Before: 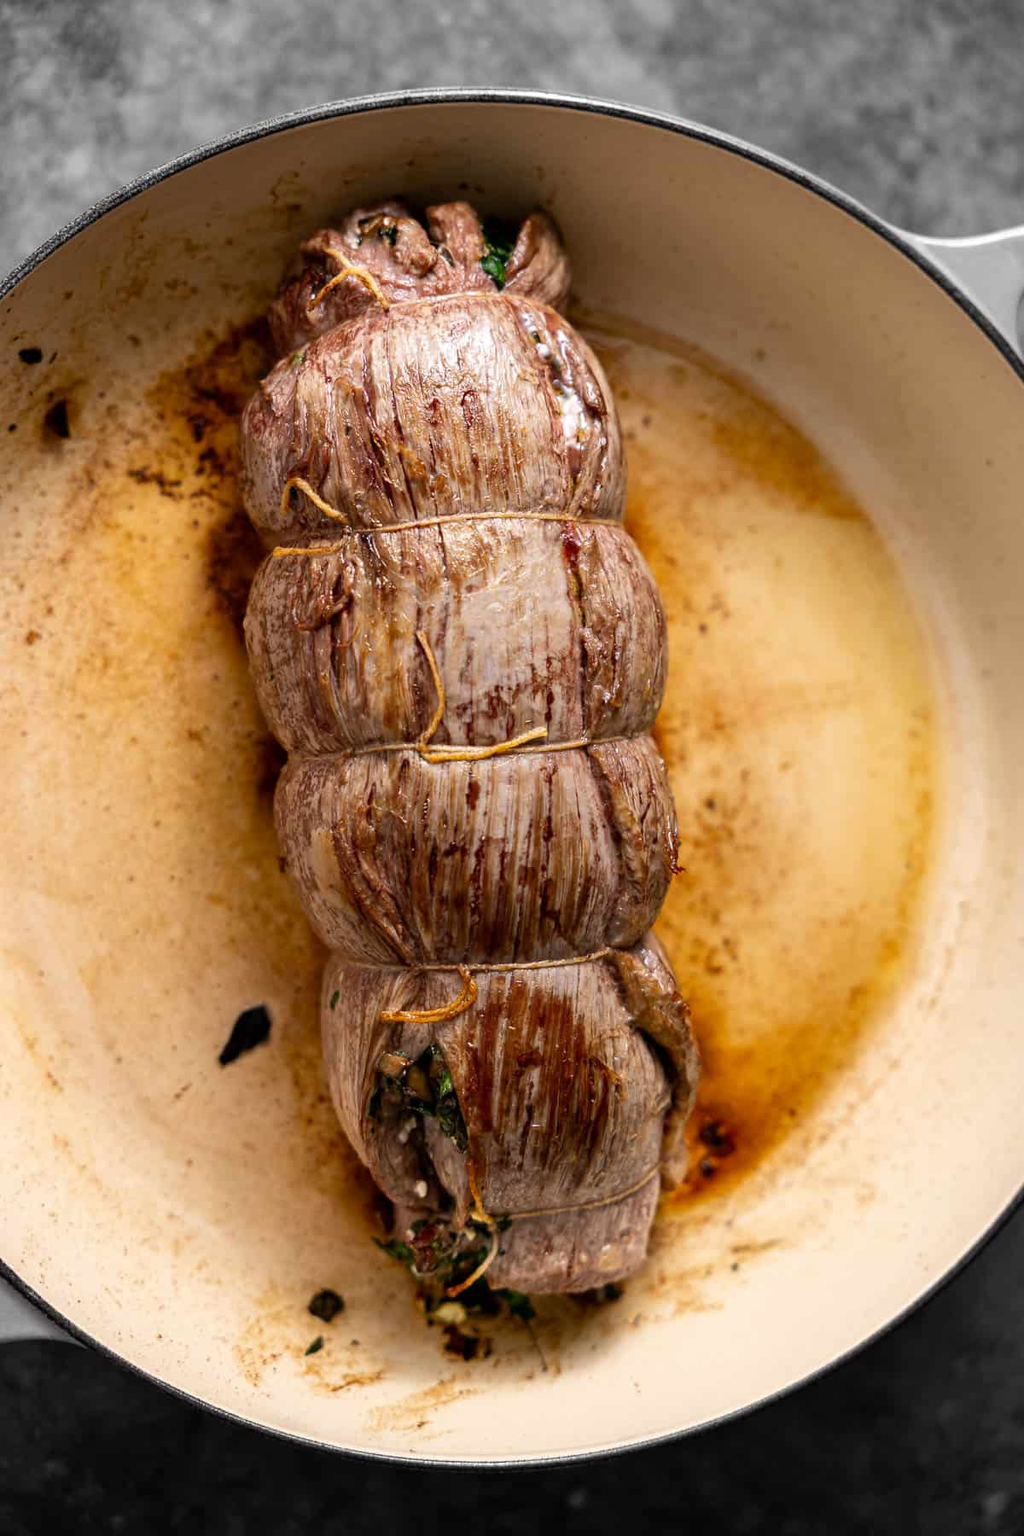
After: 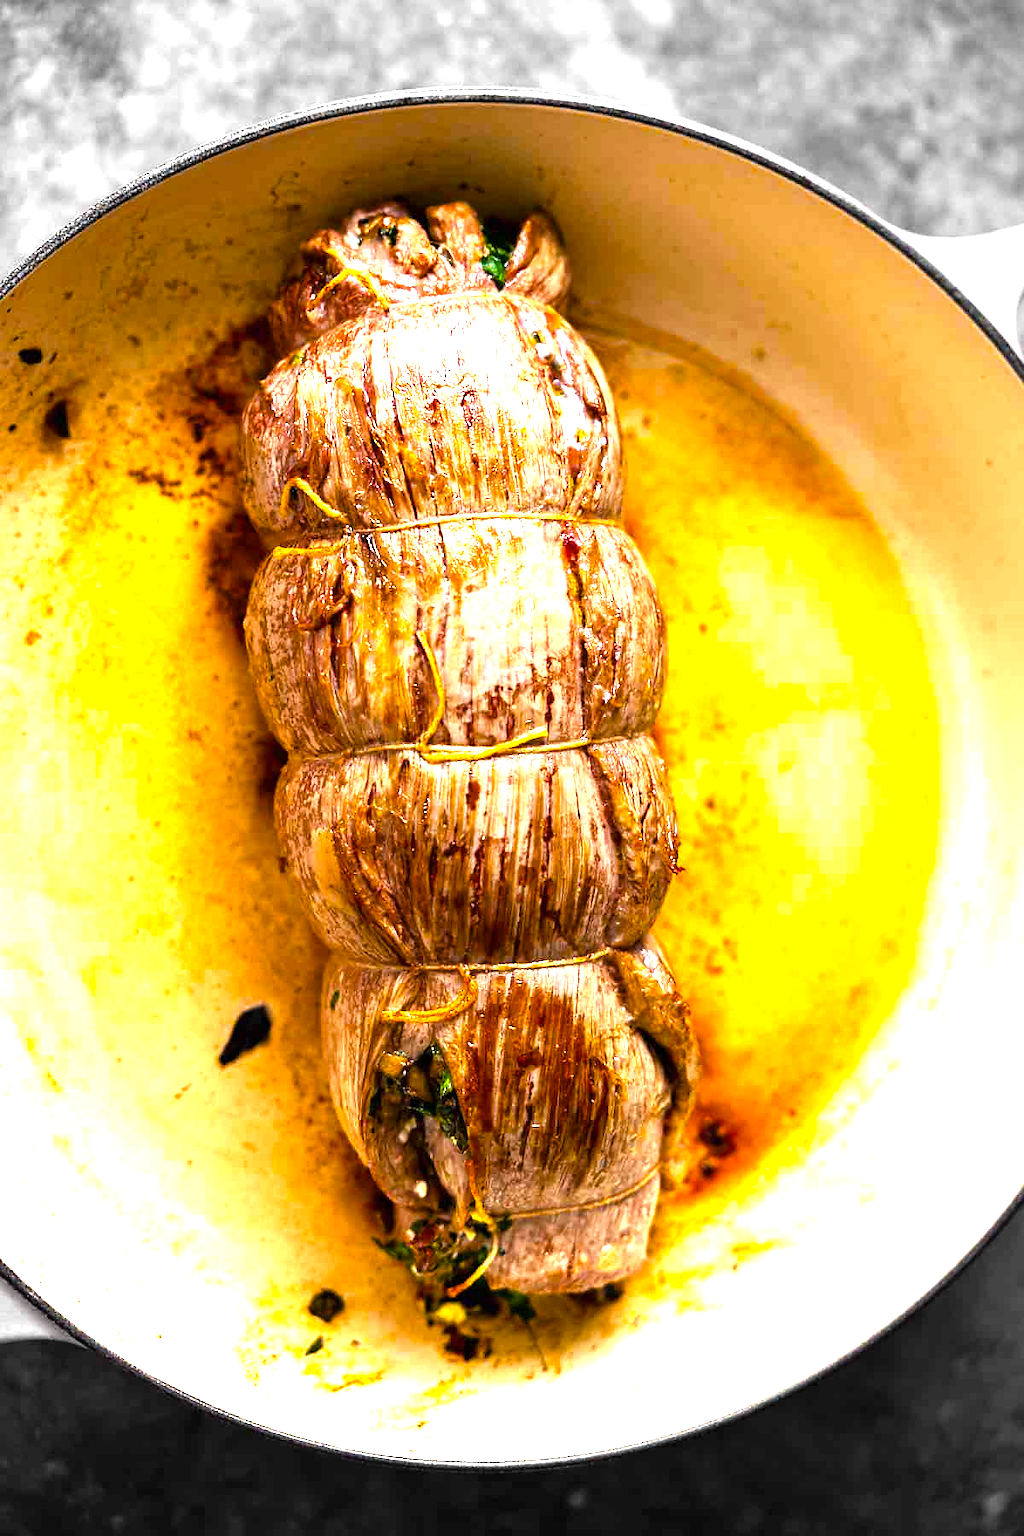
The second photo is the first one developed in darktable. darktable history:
color balance rgb: linear chroma grading › global chroma 50%, perceptual saturation grading › global saturation 2.34%, global vibrance 6.64%, contrast 12.71%, saturation formula JzAzBz (2021)
sharpen: radius 1
exposure: black level correction 0, exposure 1.3 EV, compensate highlight preservation false
